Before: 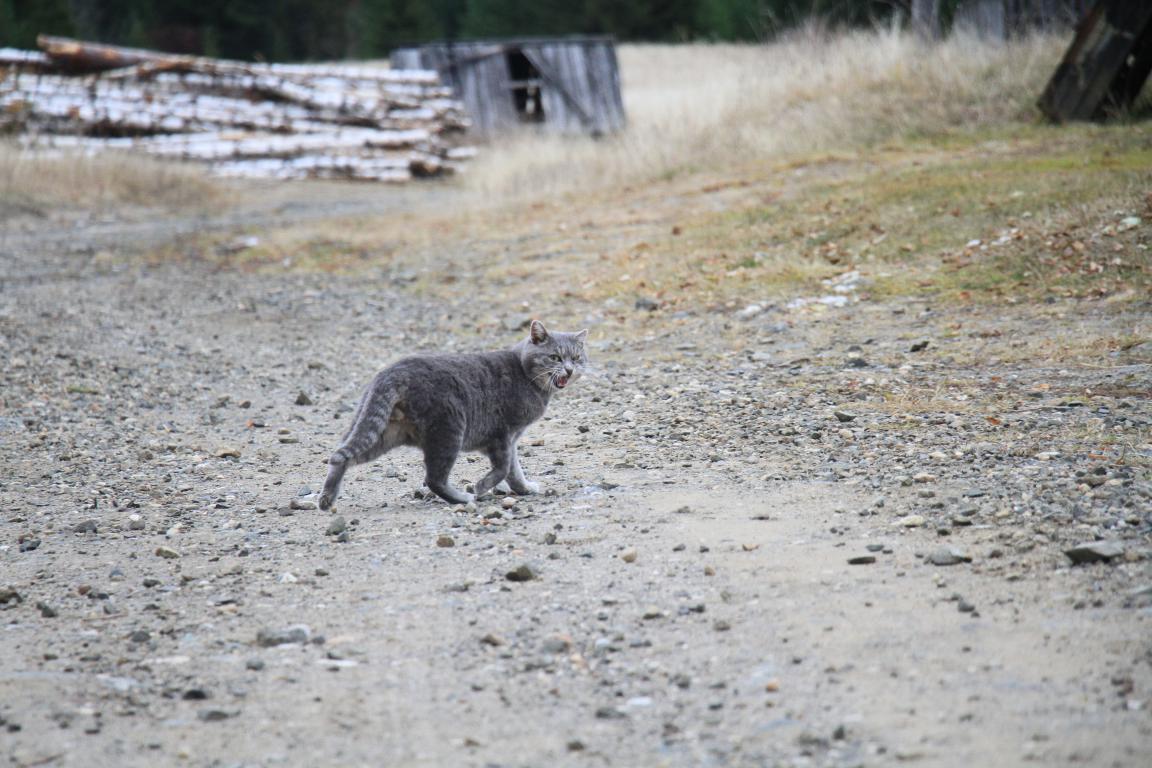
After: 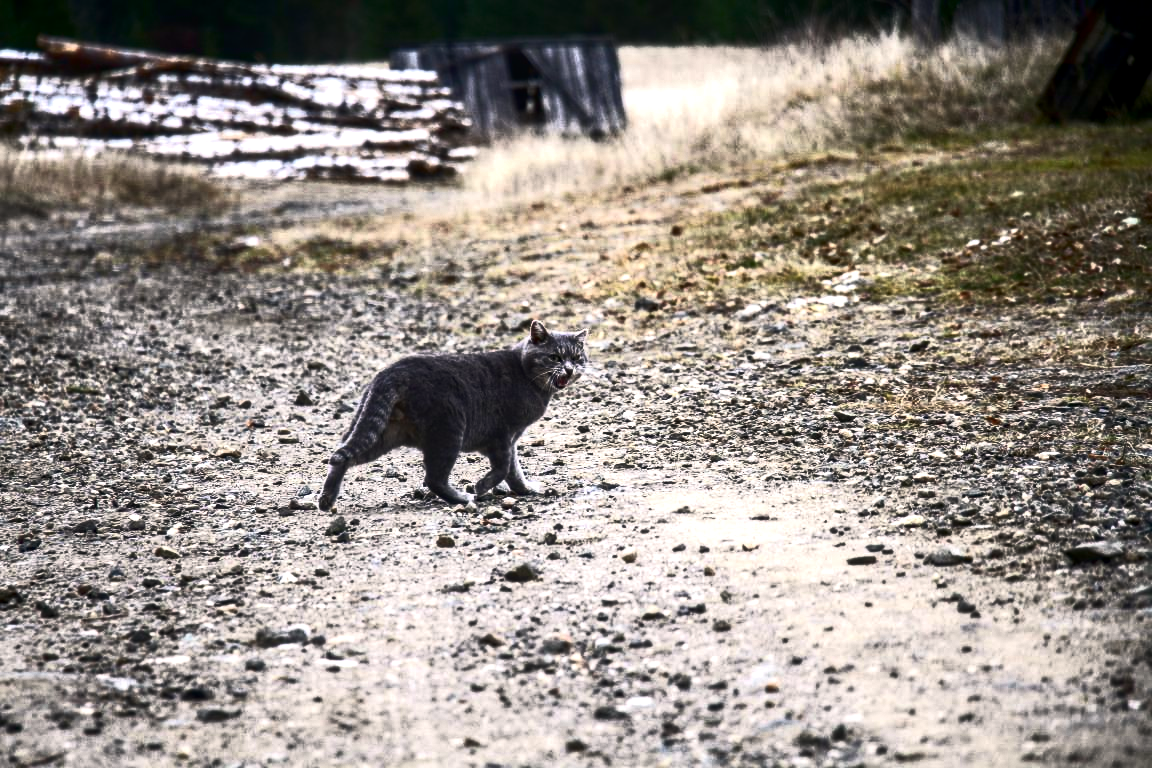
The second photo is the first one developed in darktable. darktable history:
exposure: exposure 0.669 EV, compensate highlight preservation false
base curve: curves: ch0 [(0, 0) (0.564, 0.291) (0.802, 0.731) (1, 1)]
local contrast: on, module defaults
contrast brightness saturation: contrast 0.19, brightness -0.24, saturation 0.11
color correction: highlights a* 3.84, highlights b* 5.07
